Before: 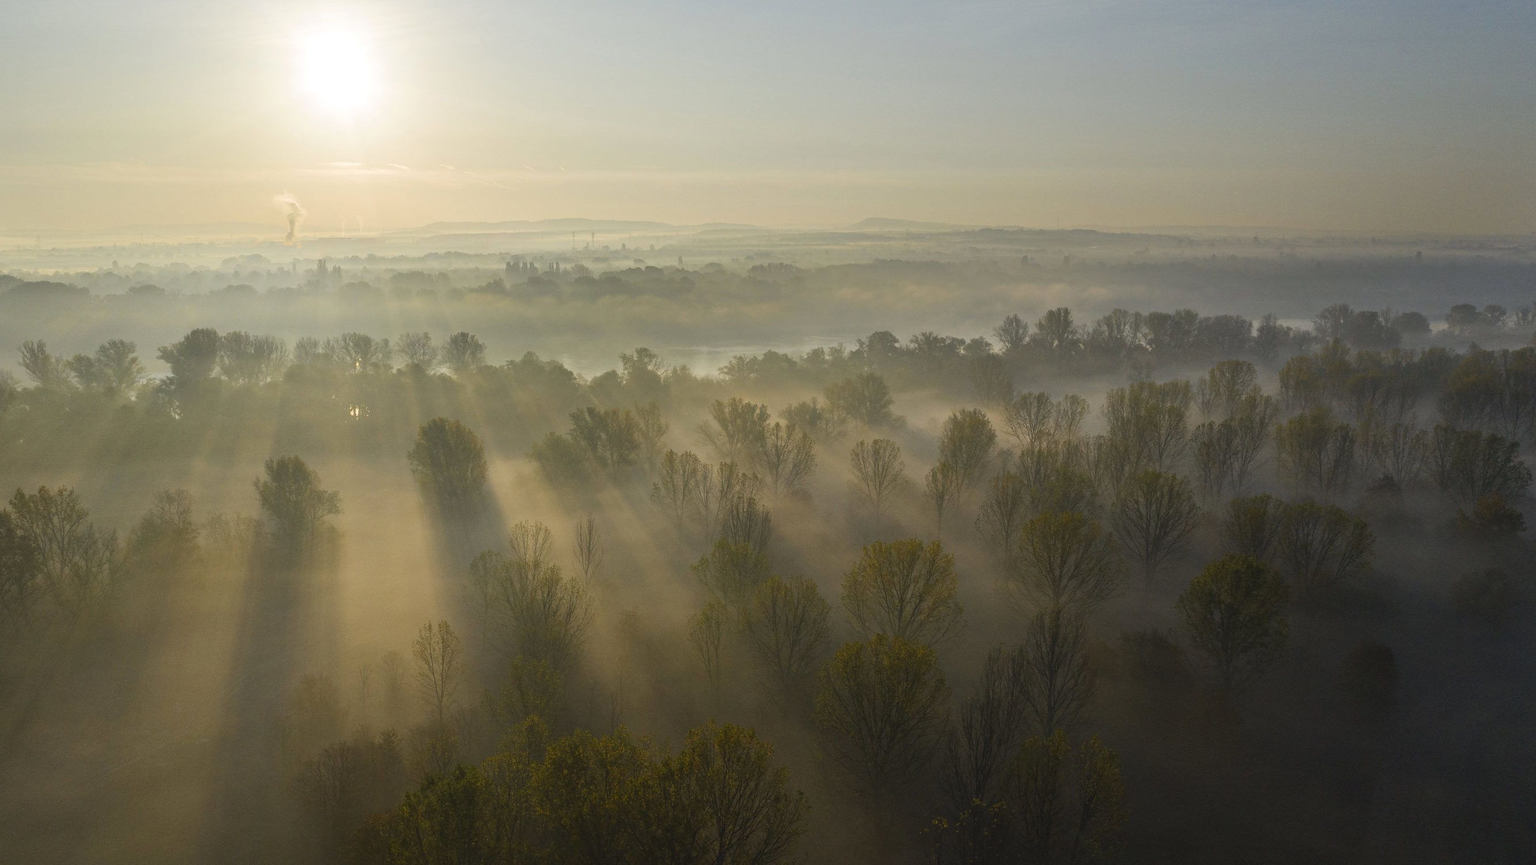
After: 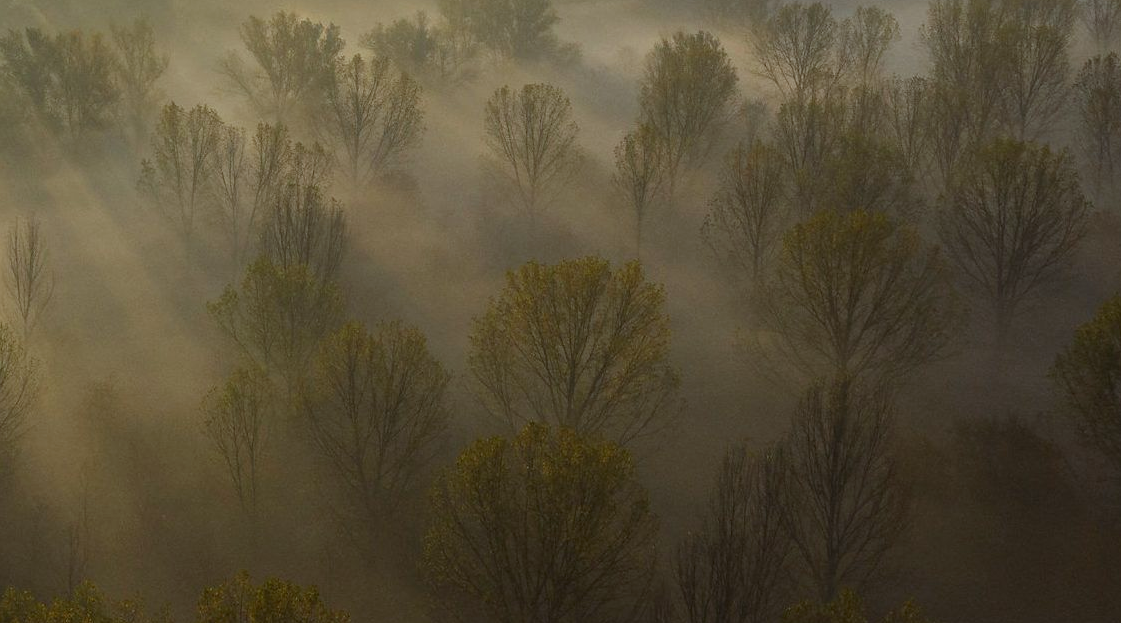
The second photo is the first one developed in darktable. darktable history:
crop: left 37.22%, top 45.189%, right 20.733%, bottom 13.355%
color correction: highlights a* -3.28, highlights b* -6.12, shadows a* 3.05, shadows b* 5.14
